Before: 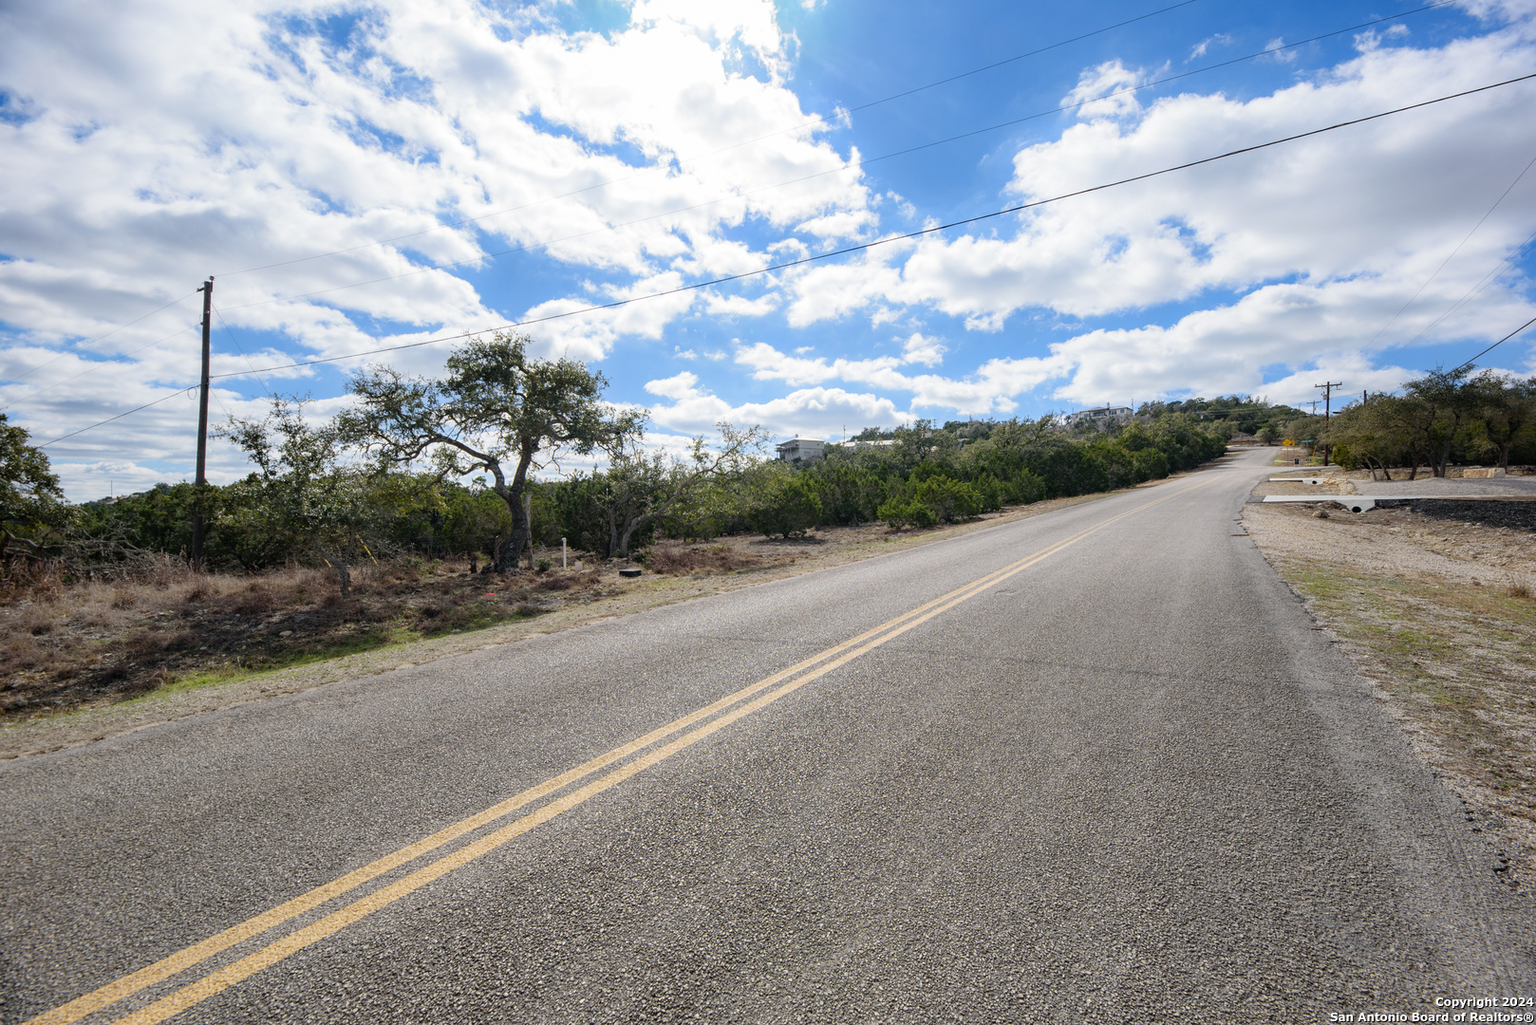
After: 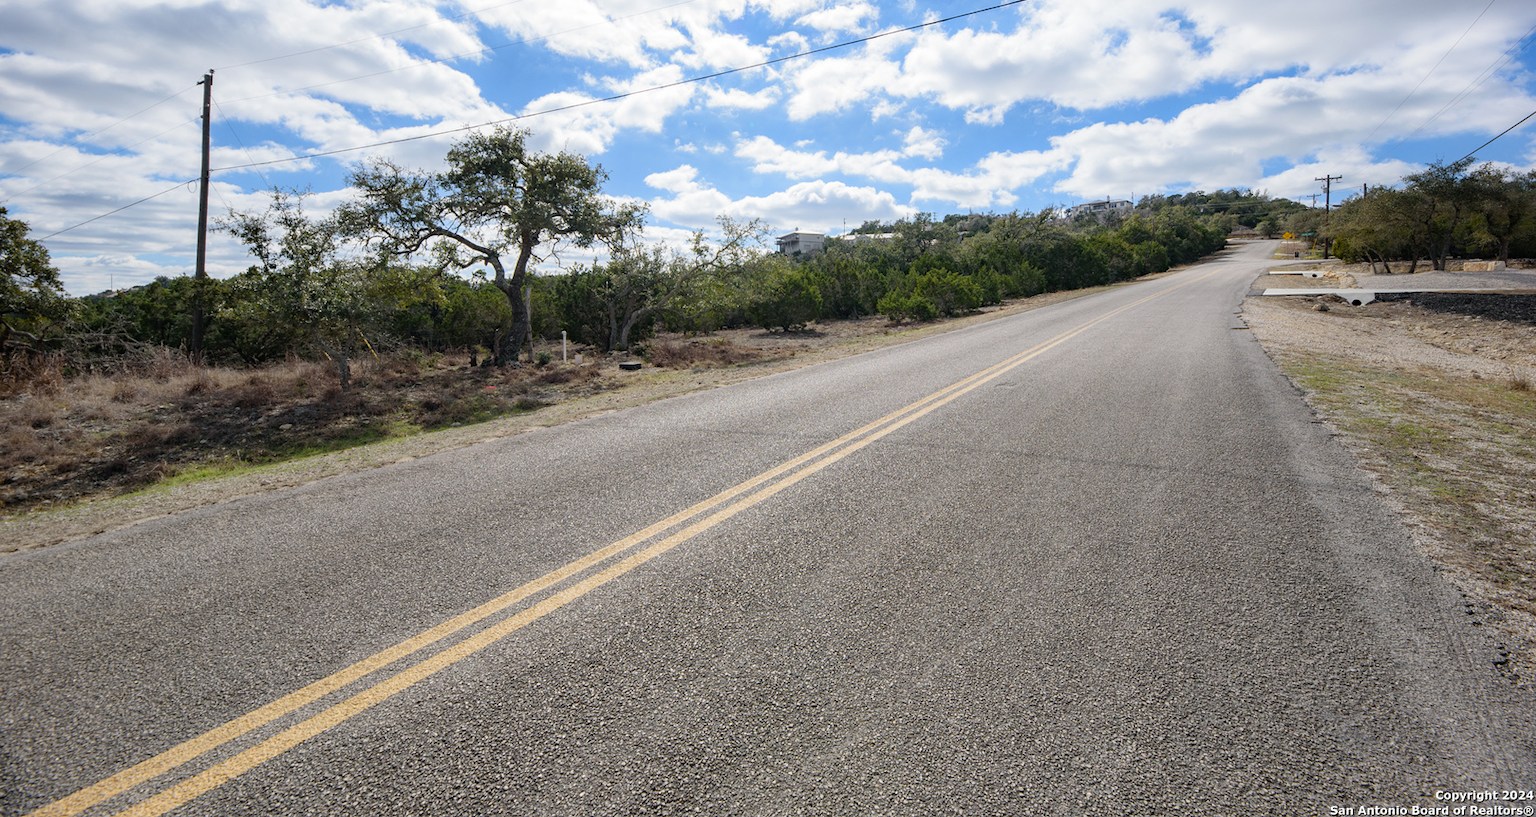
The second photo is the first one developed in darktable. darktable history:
crop and rotate: top 20.24%
